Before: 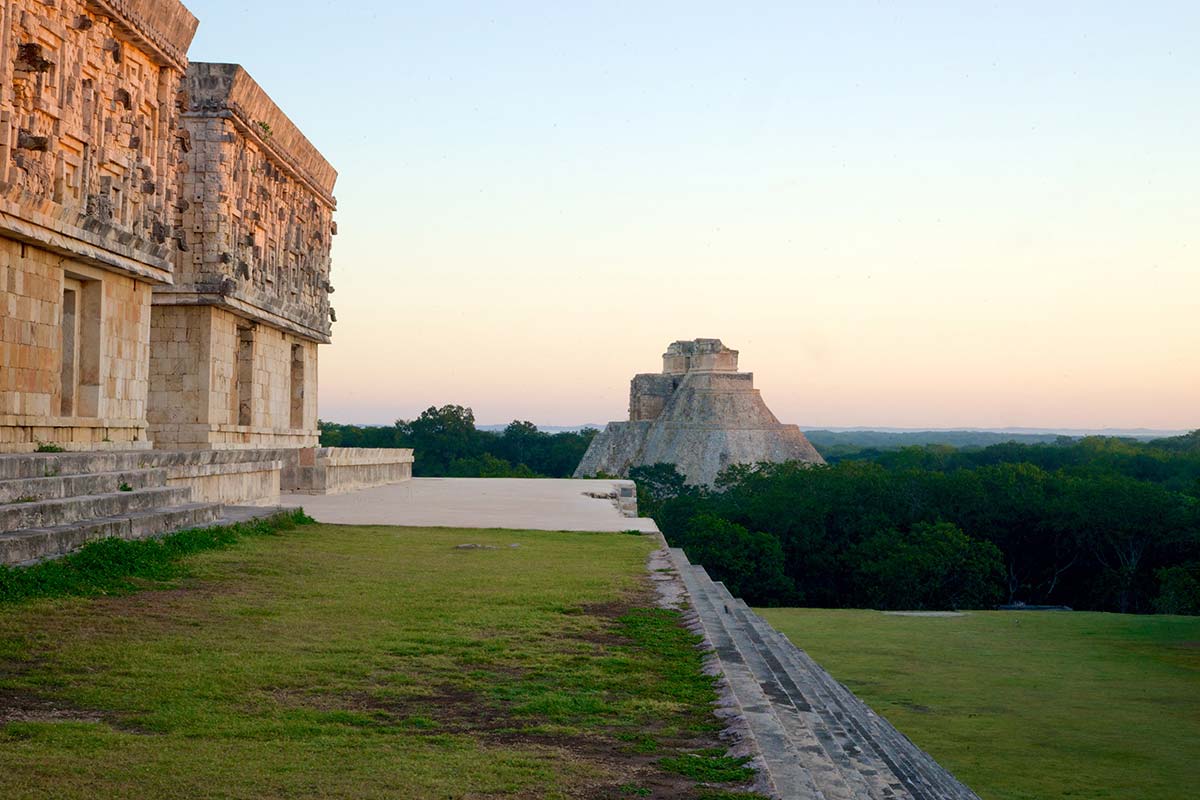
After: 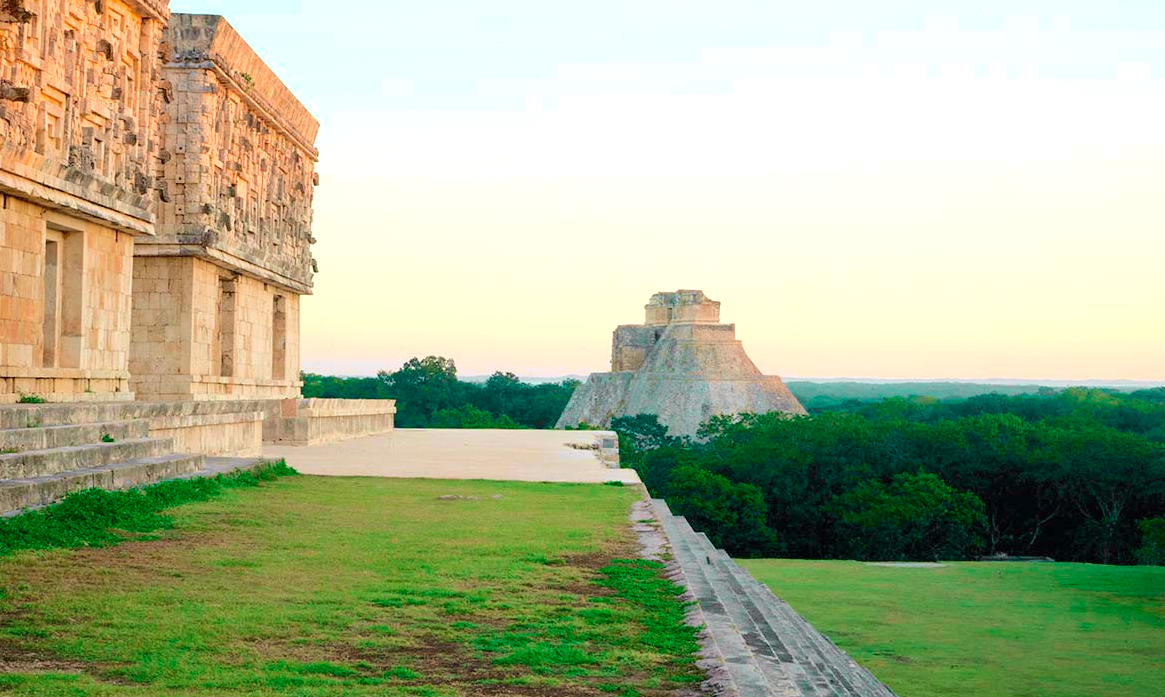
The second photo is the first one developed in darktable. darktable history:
crop: left 1.507%, top 6.147%, right 1.379%, bottom 6.637%
tone curve: curves: ch0 [(0, 0) (0.402, 0.473) (0.673, 0.68) (0.899, 0.832) (0.999, 0.903)]; ch1 [(0, 0) (0.379, 0.262) (0.464, 0.425) (0.498, 0.49) (0.507, 0.5) (0.53, 0.532) (0.582, 0.583) (0.68, 0.672) (0.791, 0.748) (1, 0.896)]; ch2 [(0, 0) (0.199, 0.414) (0.438, 0.49) (0.496, 0.501) (0.515, 0.546) (0.577, 0.605) (0.632, 0.649) (0.717, 0.727) (0.845, 0.855) (0.998, 0.977)], color space Lab, independent channels, preserve colors none
exposure: black level correction 0, exposure 1 EV, compensate exposure bias true, compensate highlight preservation false
